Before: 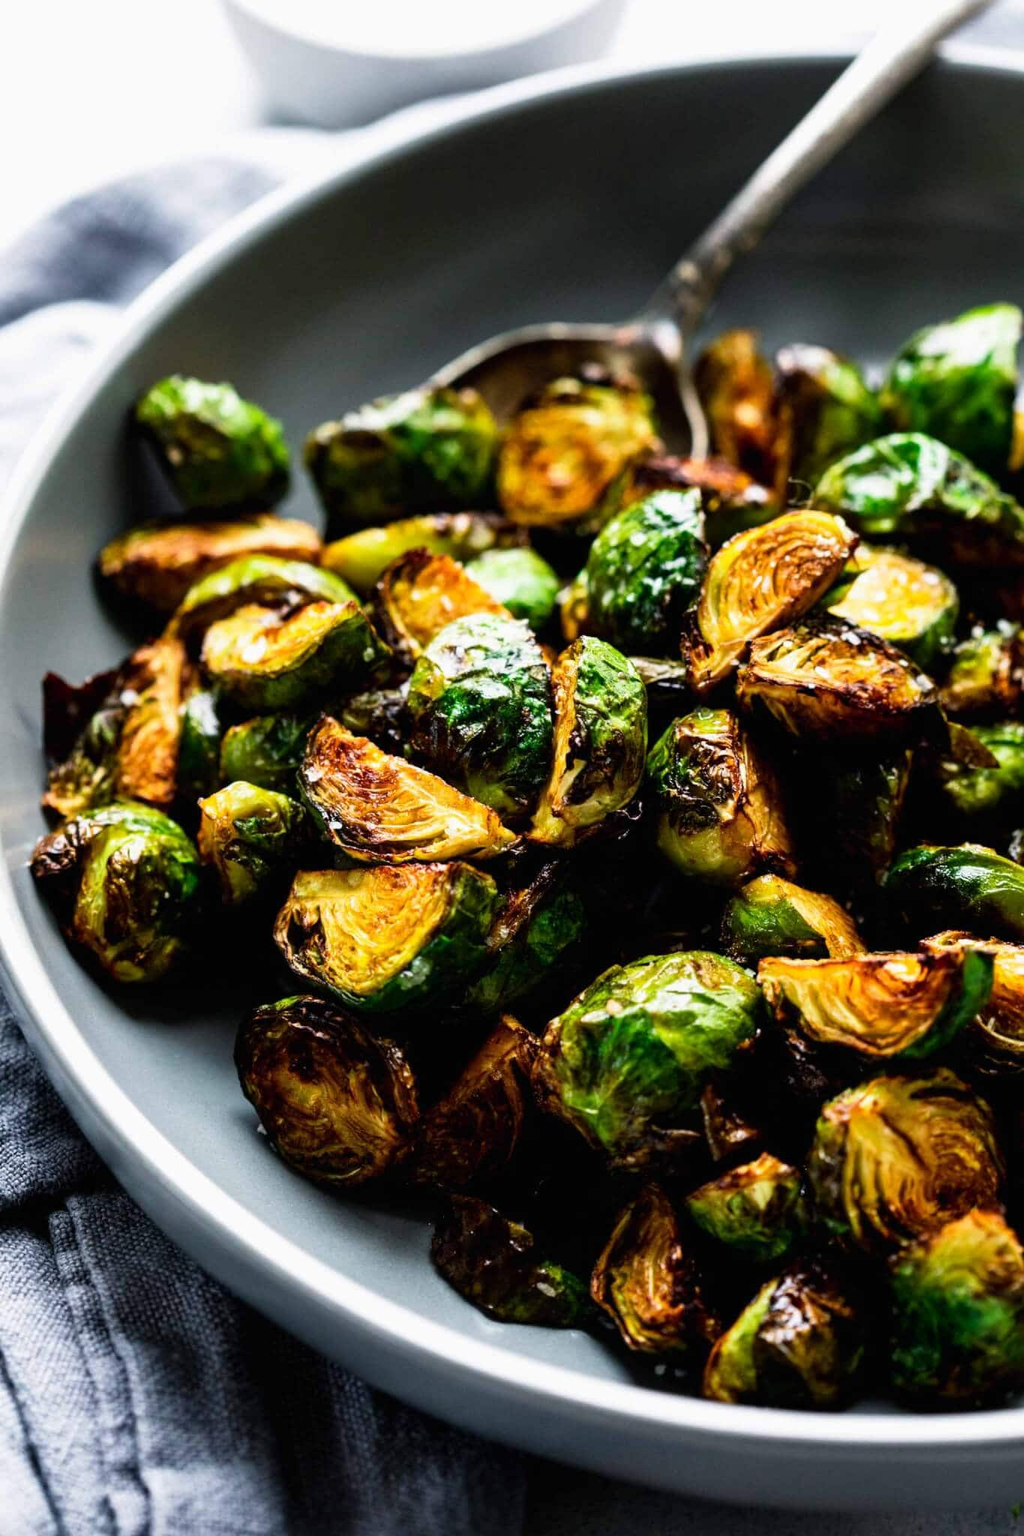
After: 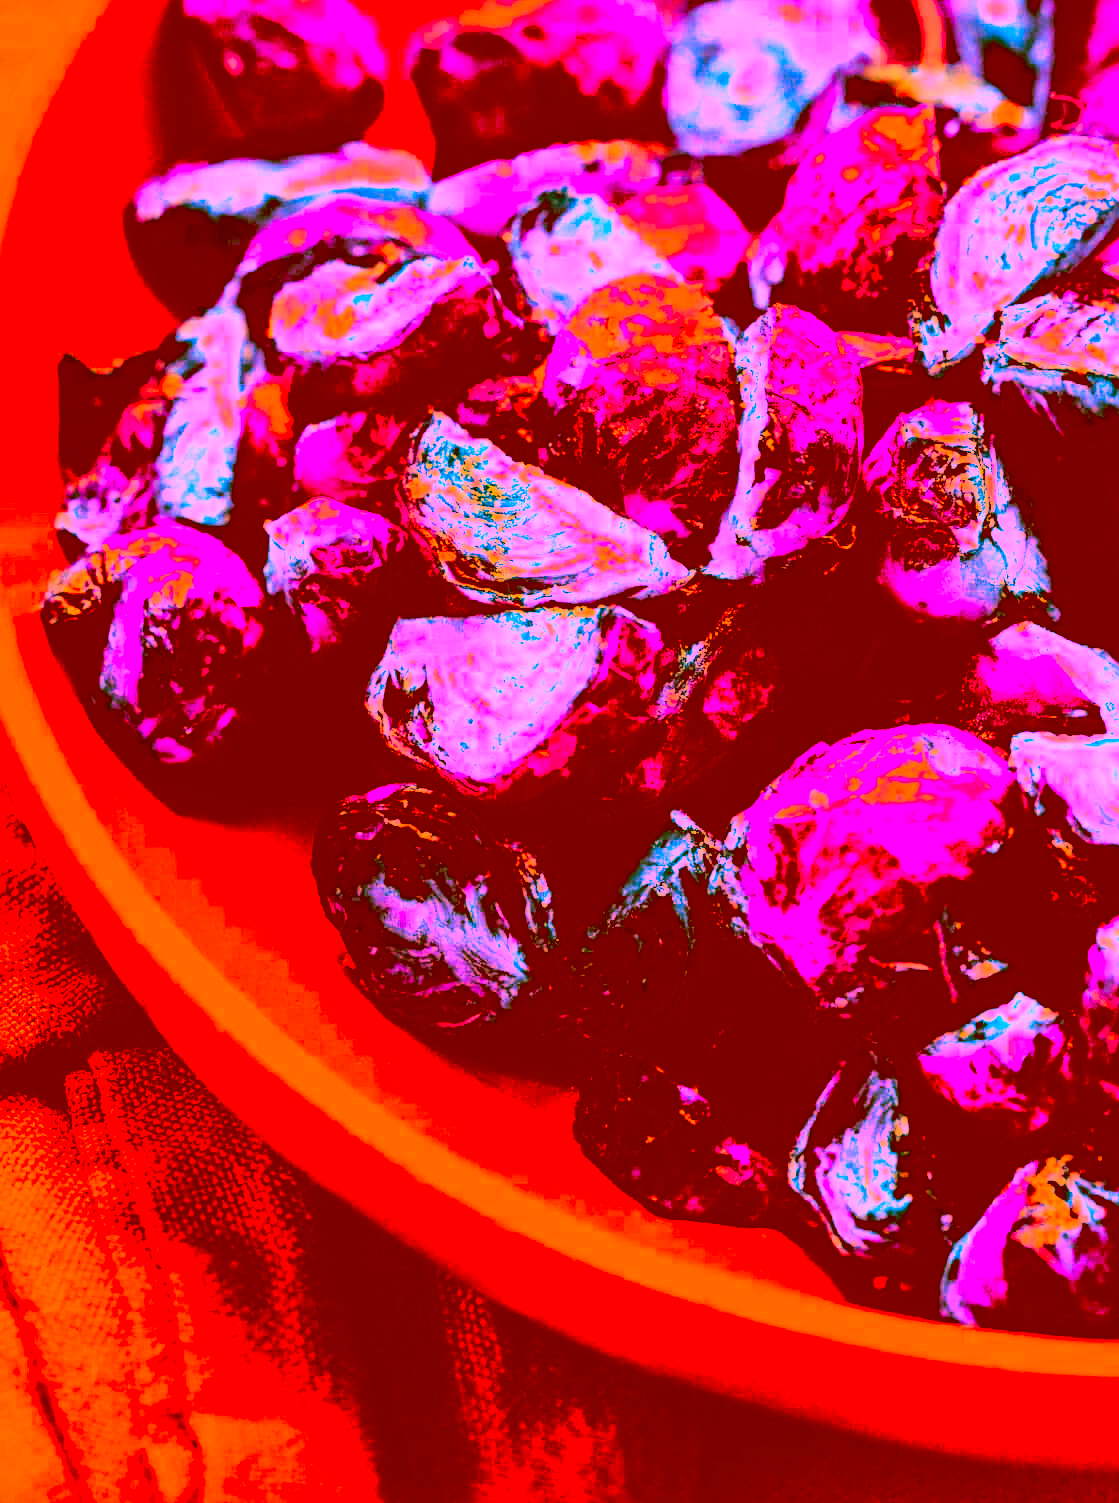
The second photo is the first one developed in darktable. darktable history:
tone equalizer: -8 EV -0.387 EV, -7 EV -0.379 EV, -6 EV -0.314 EV, -5 EV -0.248 EV, -3 EV 0.239 EV, -2 EV 0.334 EV, -1 EV 0.365 EV, +0 EV 0.431 EV
crop: top 26.583%, right 17.98%
tone curve: curves: ch0 [(0, 0) (0.135, 0.09) (0.326, 0.386) (0.489, 0.573) (0.663, 0.749) (0.854, 0.897) (1, 0.974)]; ch1 [(0, 0) (0.366, 0.367) (0.475, 0.453) (0.494, 0.493) (0.504, 0.497) (0.544, 0.569) (0.562, 0.605) (0.622, 0.694) (1, 1)]; ch2 [(0, 0) (0.333, 0.346) (0.375, 0.375) (0.424, 0.43) (0.476, 0.492) (0.502, 0.503) (0.533, 0.534) (0.572, 0.603) (0.605, 0.656) (0.641, 0.709) (1, 1)], preserve colors none
contrast brightness saturation: contrast 0.14, brightness 0.206
color correction: highlights a* -39.54, highlights b* -39.68, shadows a* -39.52, shadows b* -39.44, saturation -2.99
sharpen: on, module defaults
shadows and highlights: soften with gaussian
